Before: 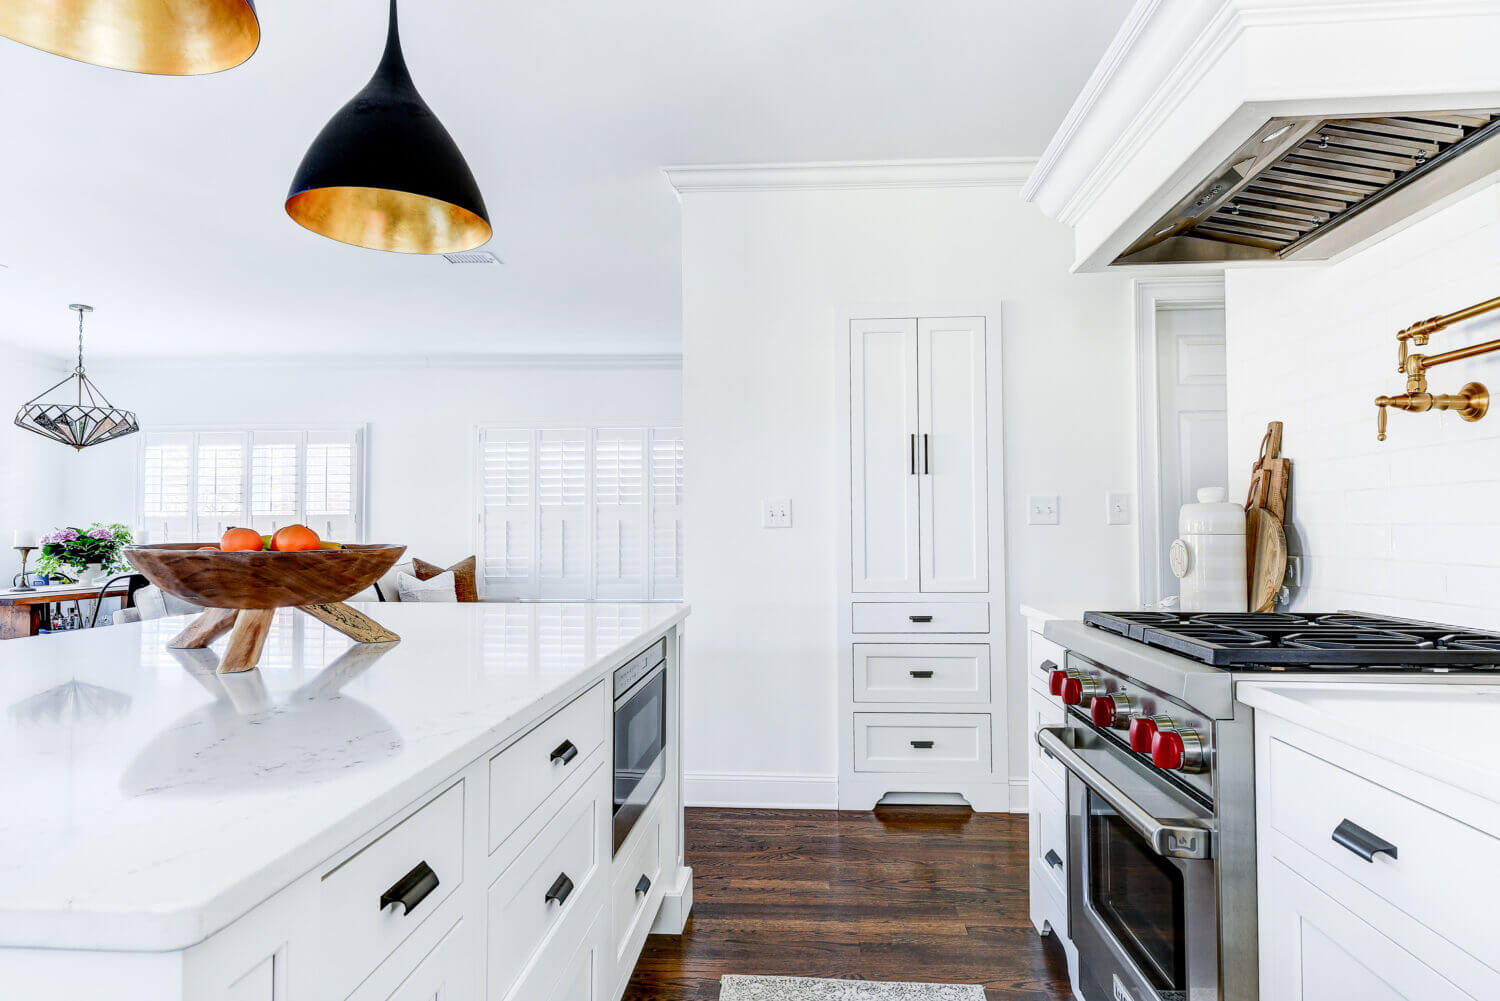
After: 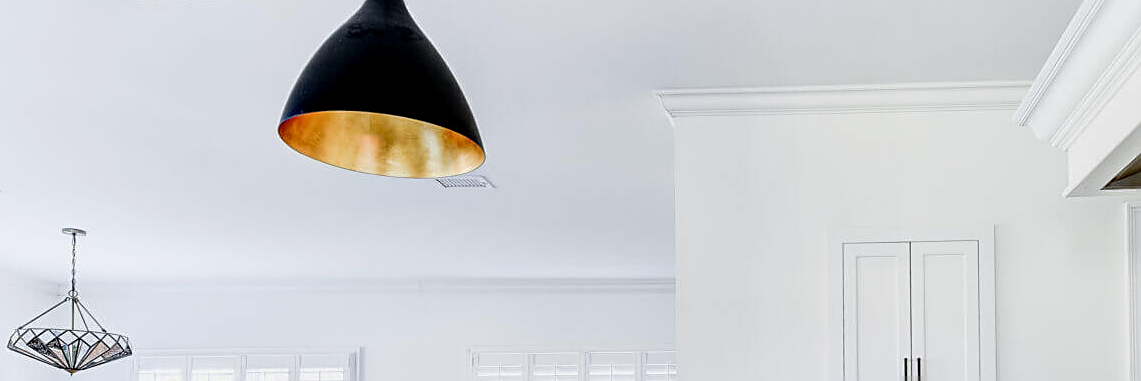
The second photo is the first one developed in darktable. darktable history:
sharpen: on, module defaults
crop: left 0.508%, top 7.631%, right 23.408%, bottom 54.294%
exposure: black level correction 0.001, exposure -0.122 EV, compensate highlight preservation false
